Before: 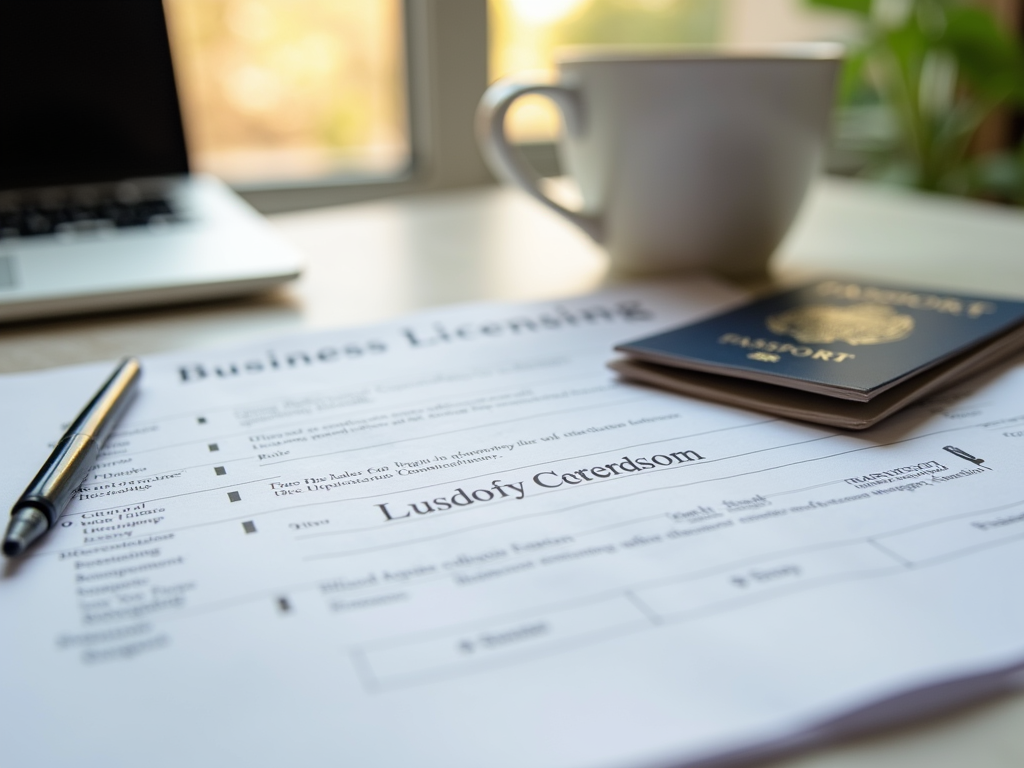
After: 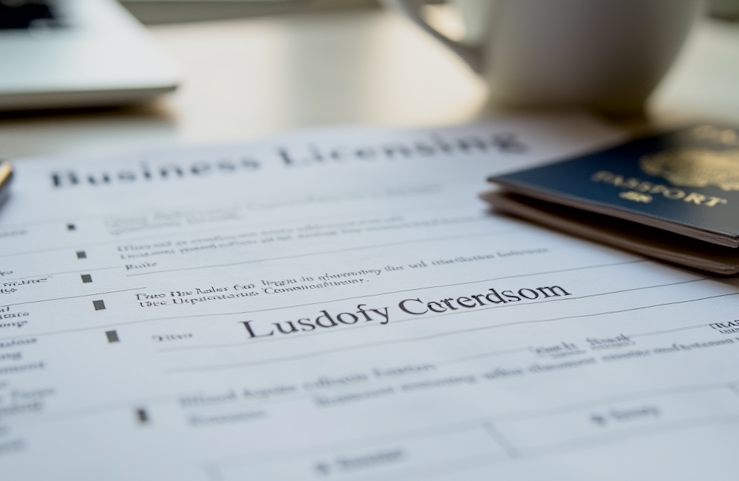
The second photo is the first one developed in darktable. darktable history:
exposure: black level correction 0.011, exposure -0.478 EV, compensate highlight preservation false
crop and rotate: angle -3.37°, left 9.79%, top 20.73%, right 12.42%, bottom 11.82%
contrast brightness saturation: contrast 0.15, brightness 0.05
